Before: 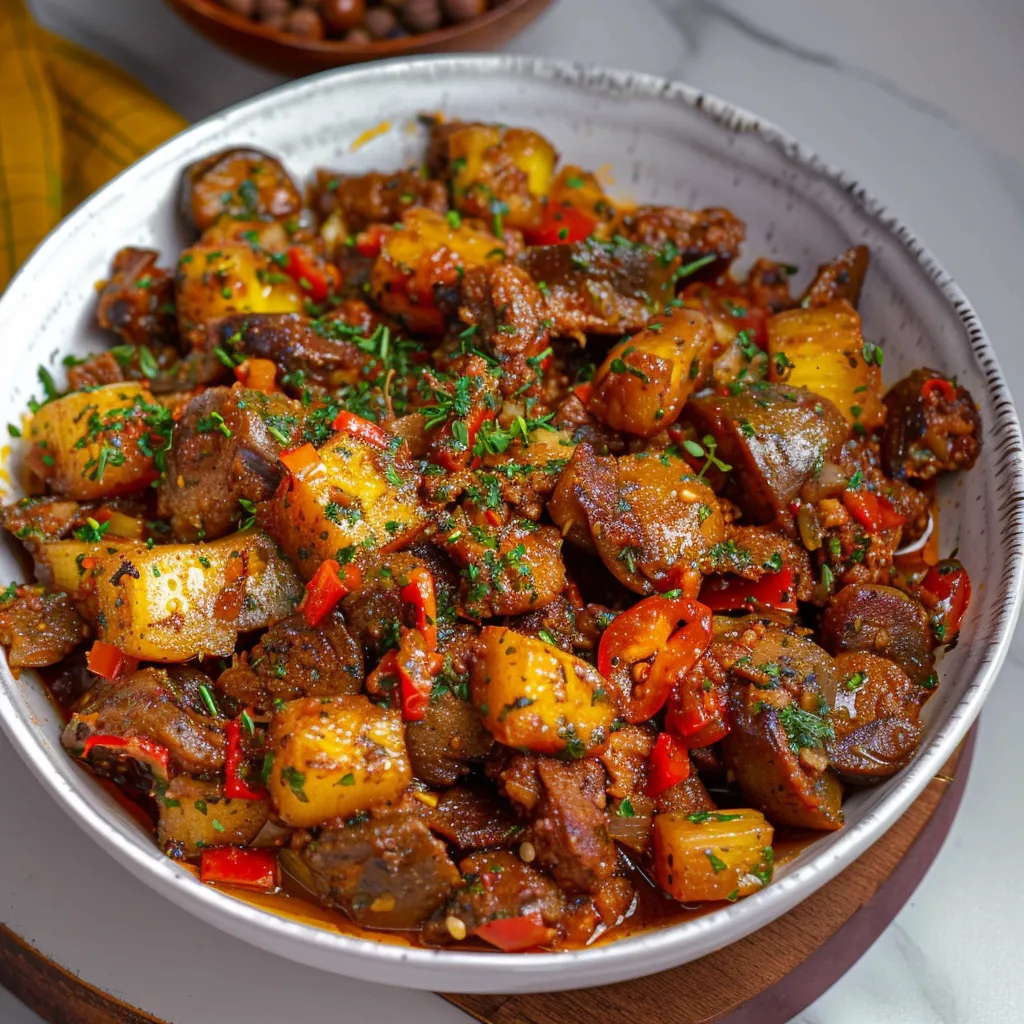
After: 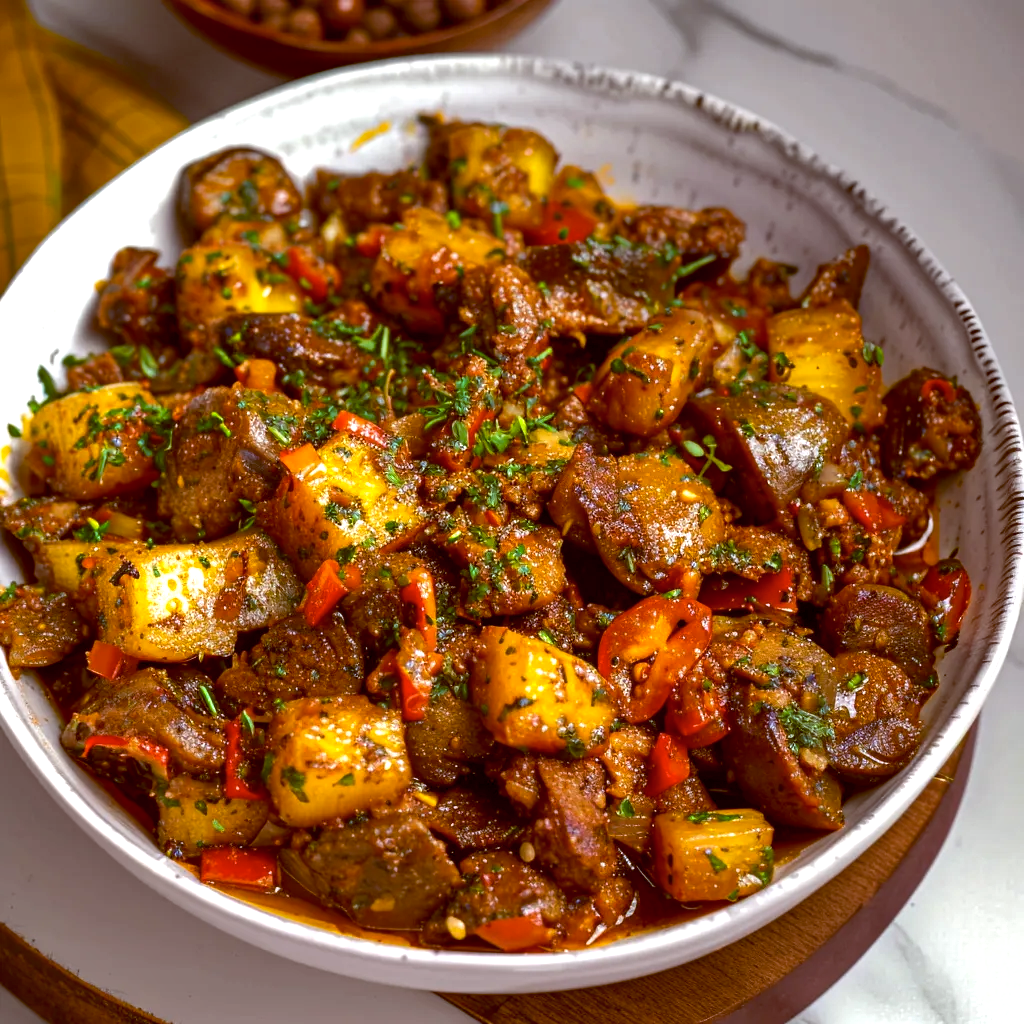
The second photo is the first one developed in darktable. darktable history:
color balance rgb: global offset › chroma 0.403%, global offset › hue 33.43°, perceptual saturation grading › global saturation 0.025%, perceptual brilliance grading › highlights 16.143%, perceptual brilliance grading › shadows -14.393%
shadows and highlights: soften with gaussian
